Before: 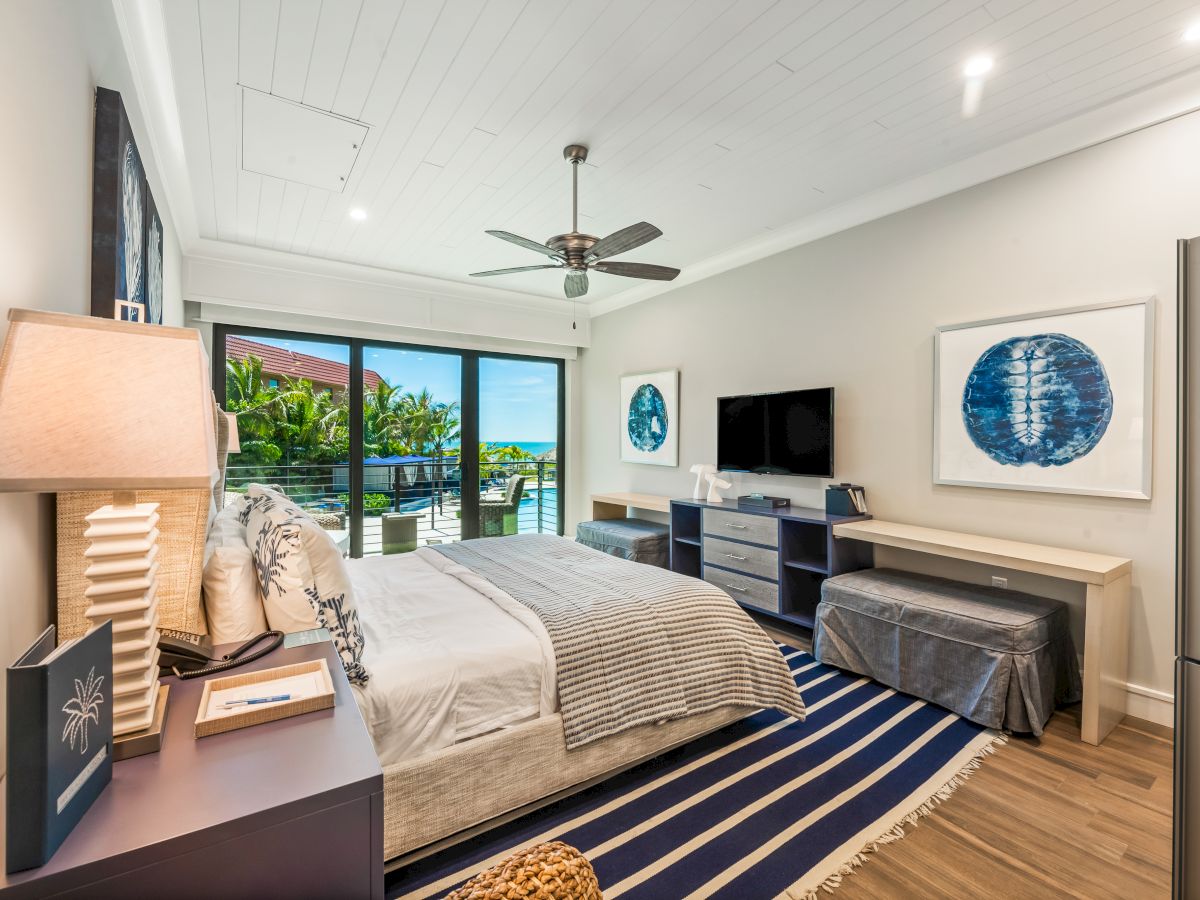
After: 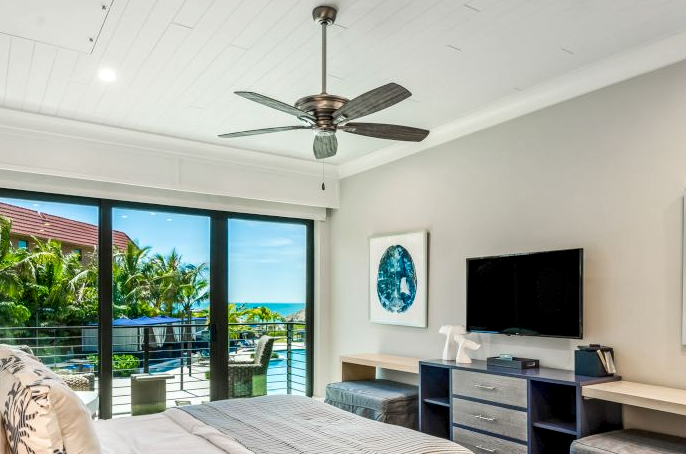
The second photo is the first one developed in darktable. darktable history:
local contrast: highlights 25%, shadows 75%, midtone range 0.75
crop: left 20.932%, top 15.471%, right 21.848%, bottom 34.081%
